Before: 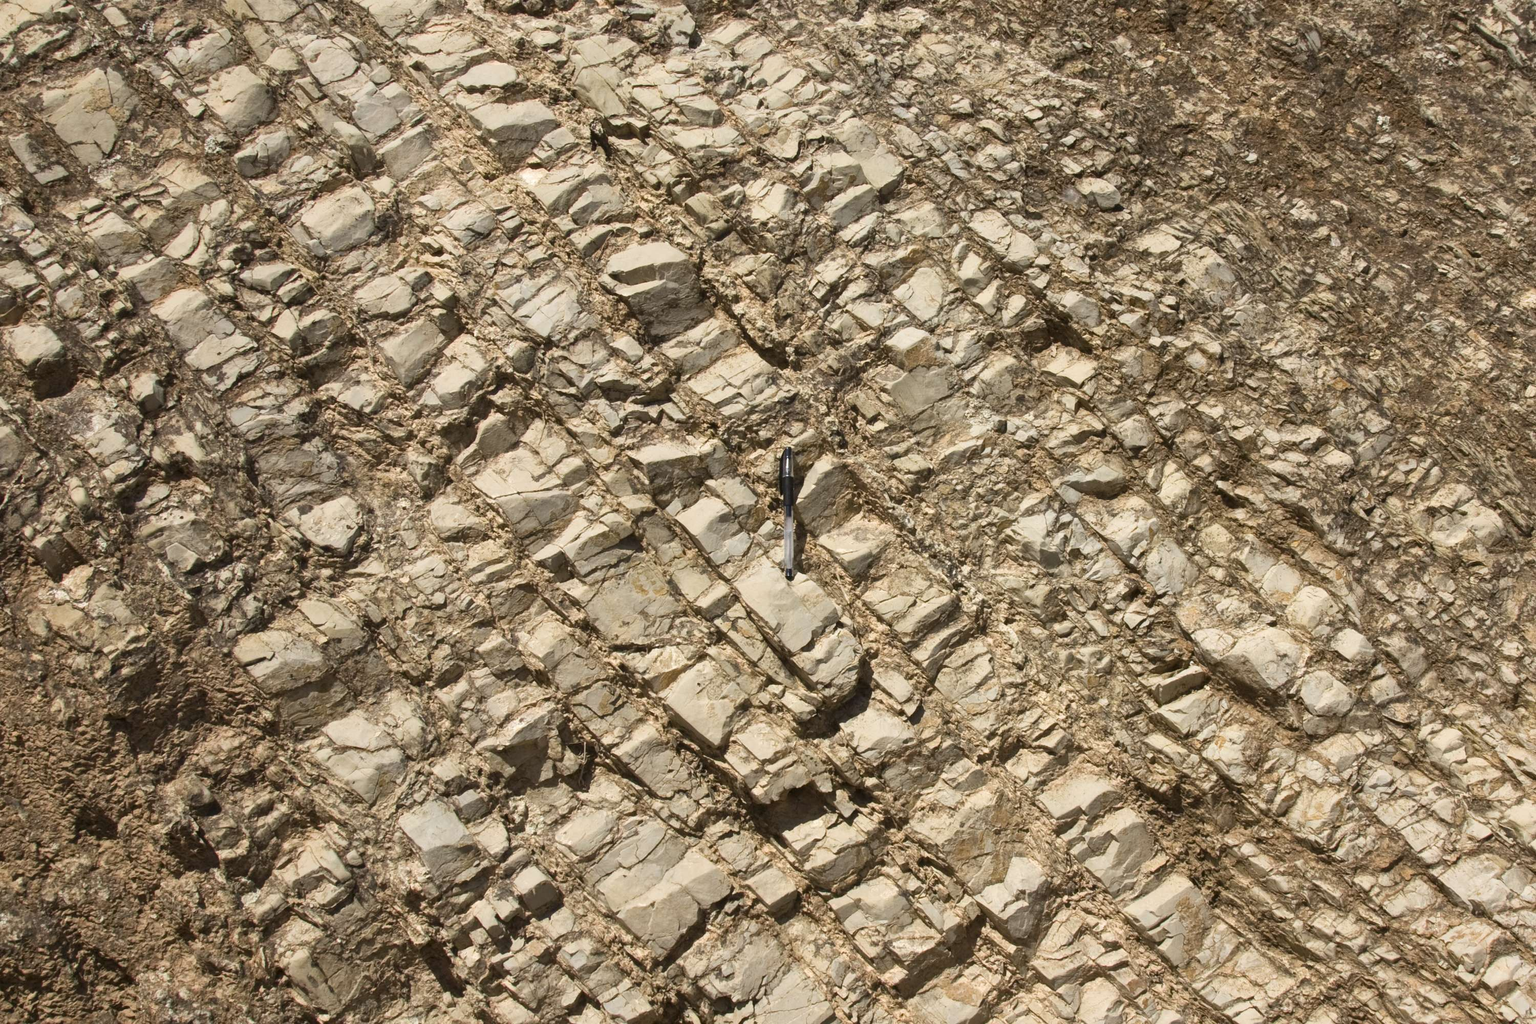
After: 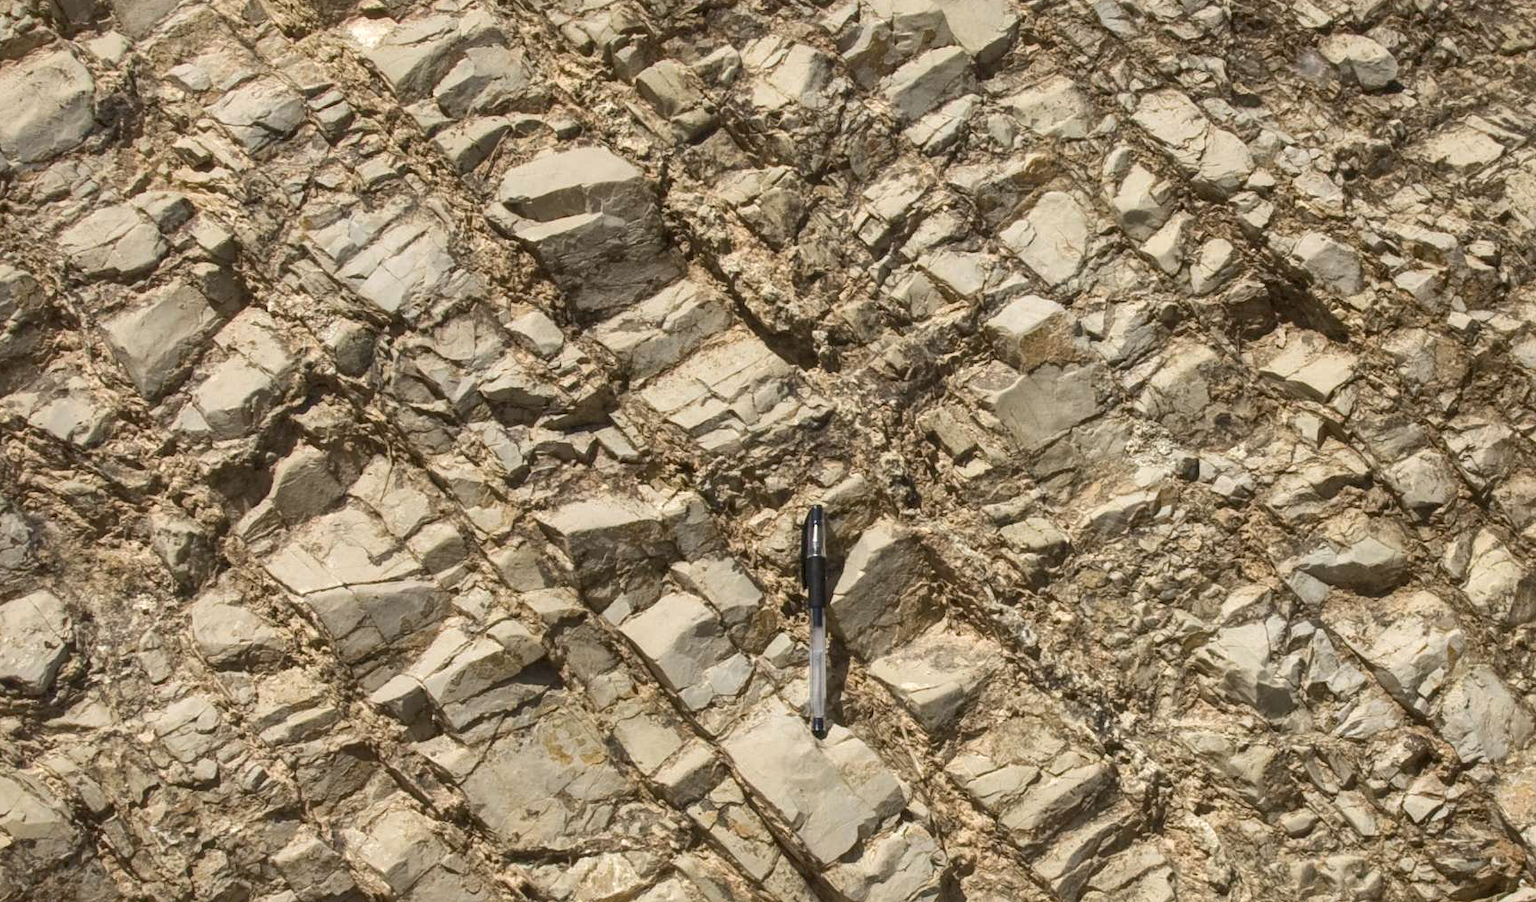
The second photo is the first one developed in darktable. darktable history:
local contrast: on, module defaults
shadows and highlights: on, module defaults
crop: left 20.932%, top 15.471%, right 21.848%, bottom 34.081%
